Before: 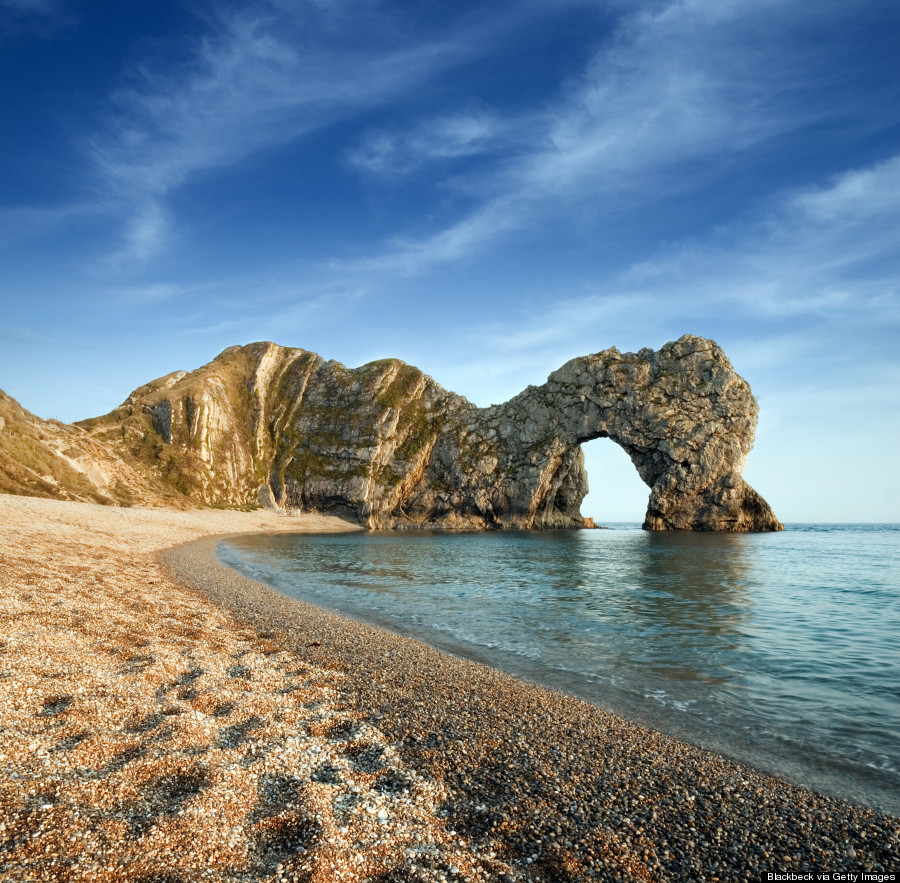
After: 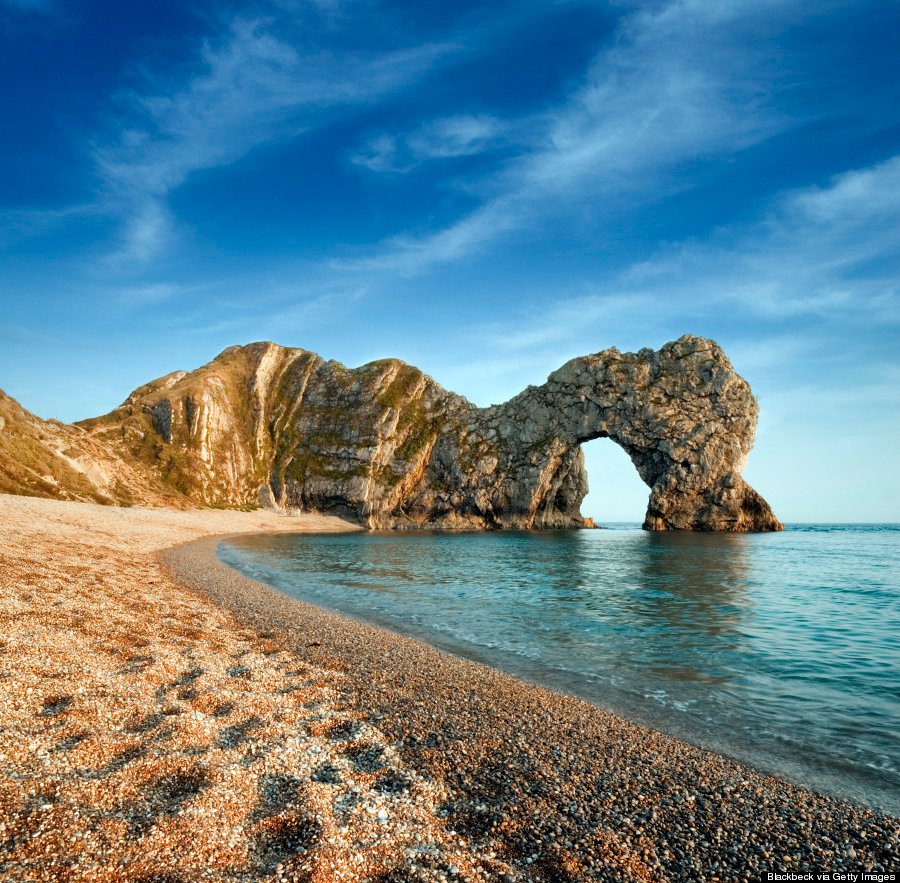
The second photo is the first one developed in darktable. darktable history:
shadows and highlights: white point adjustment 0.04, soften with gaussian
